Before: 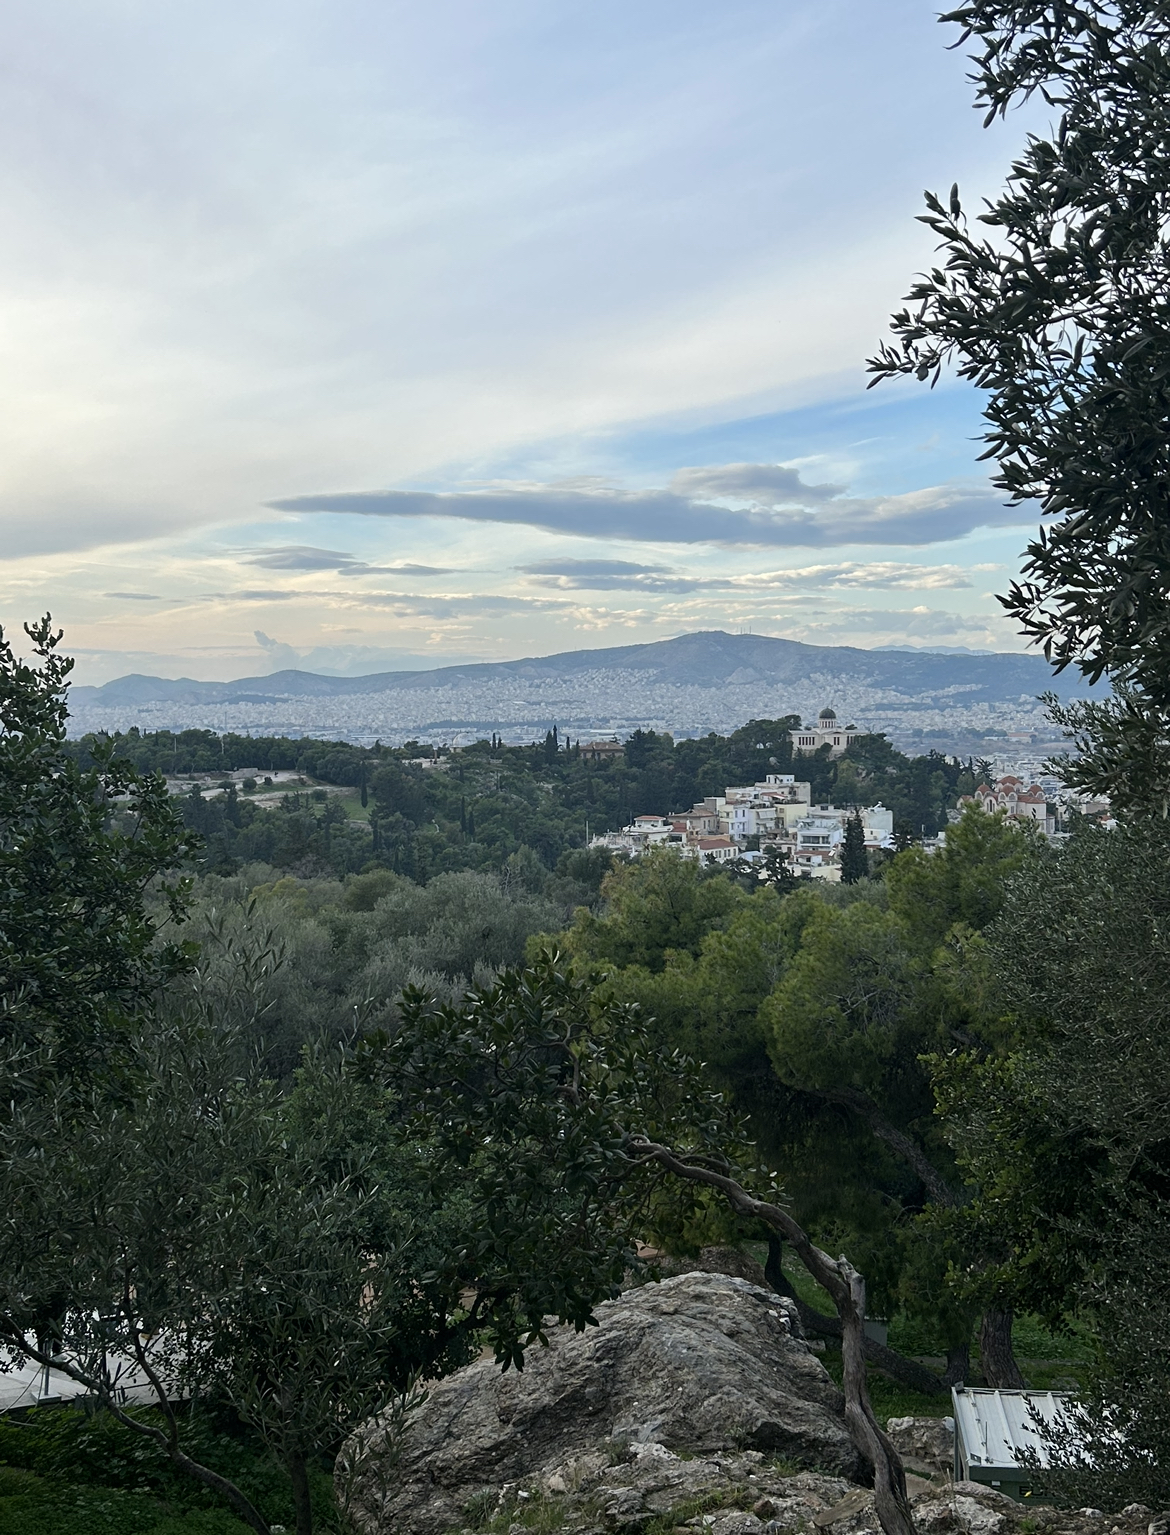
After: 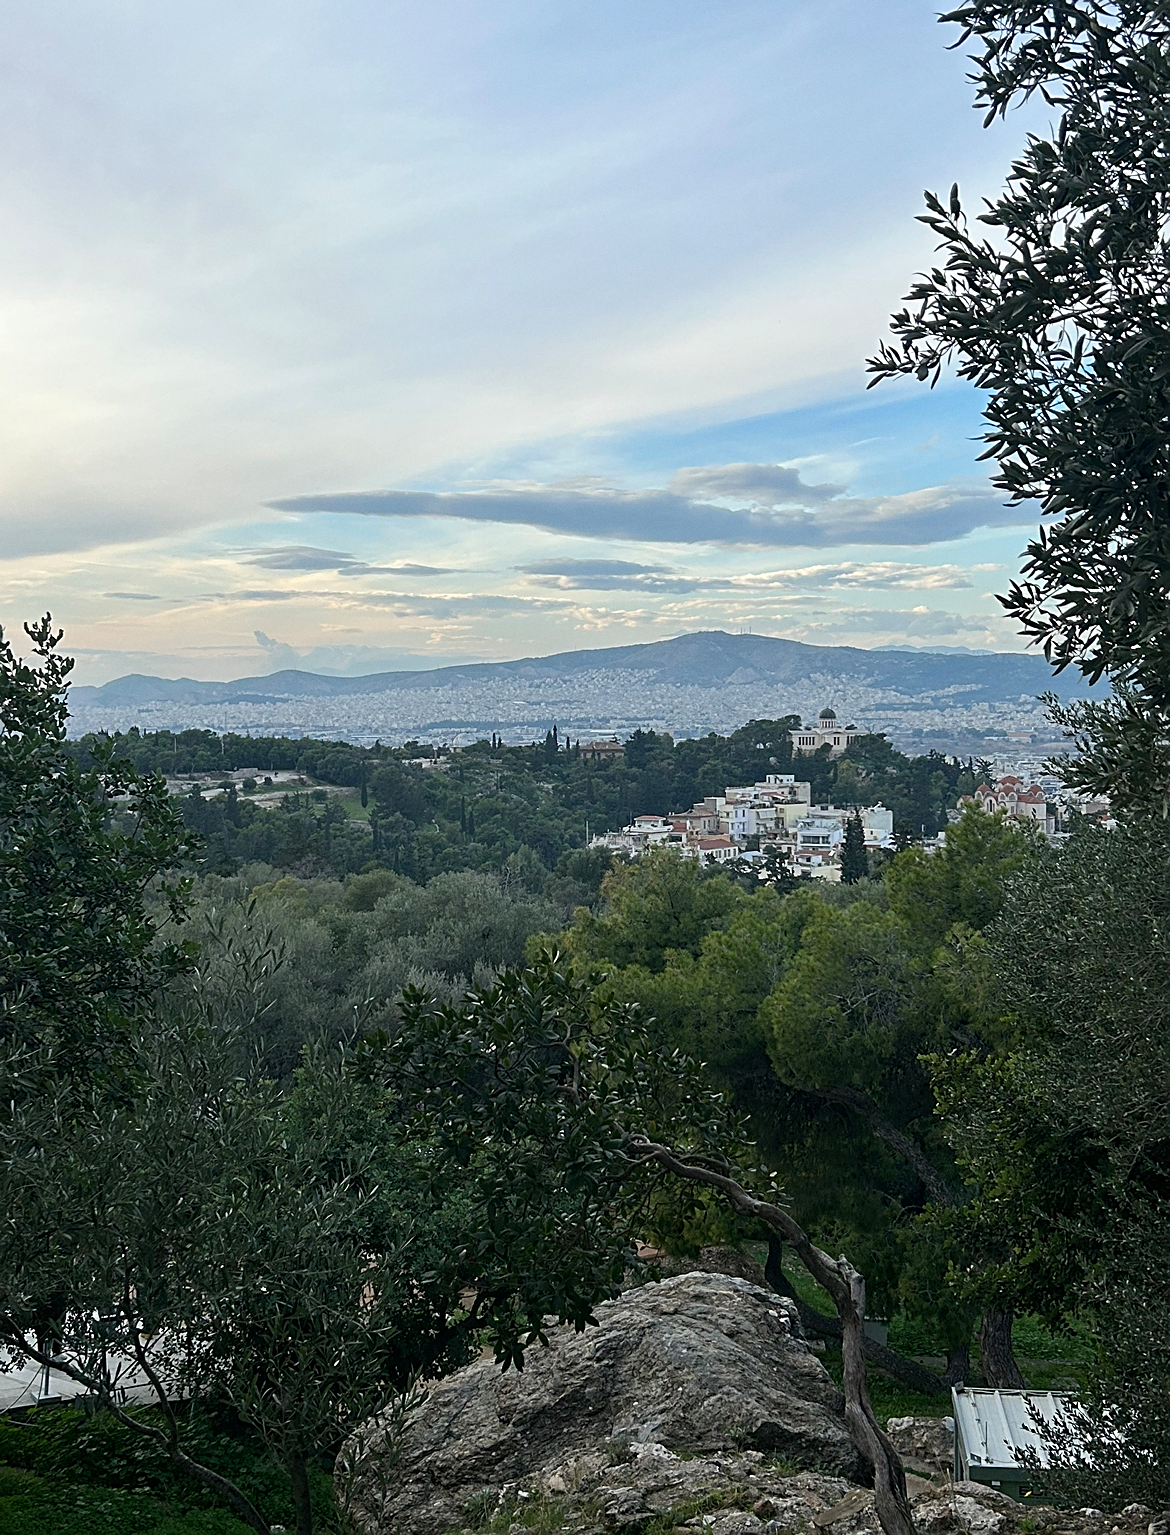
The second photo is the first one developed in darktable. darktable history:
sharpen: on, module defaults
grain: coarseness 0.09 ISO, strength 10%
